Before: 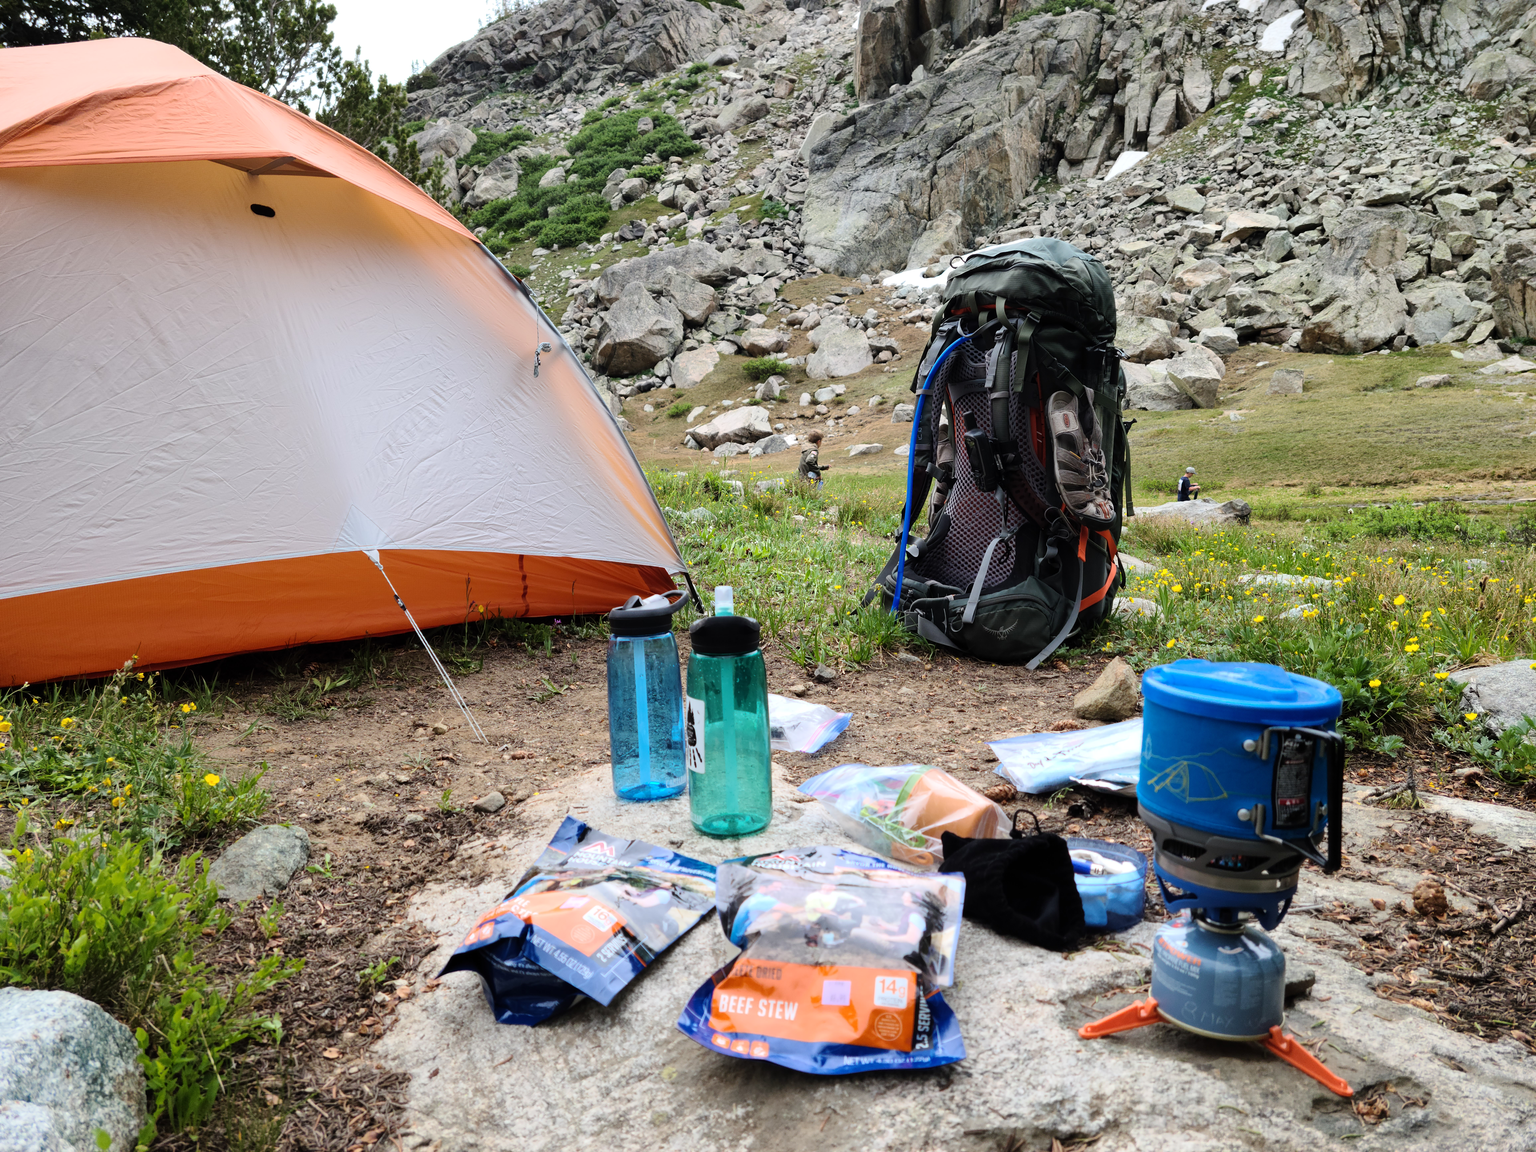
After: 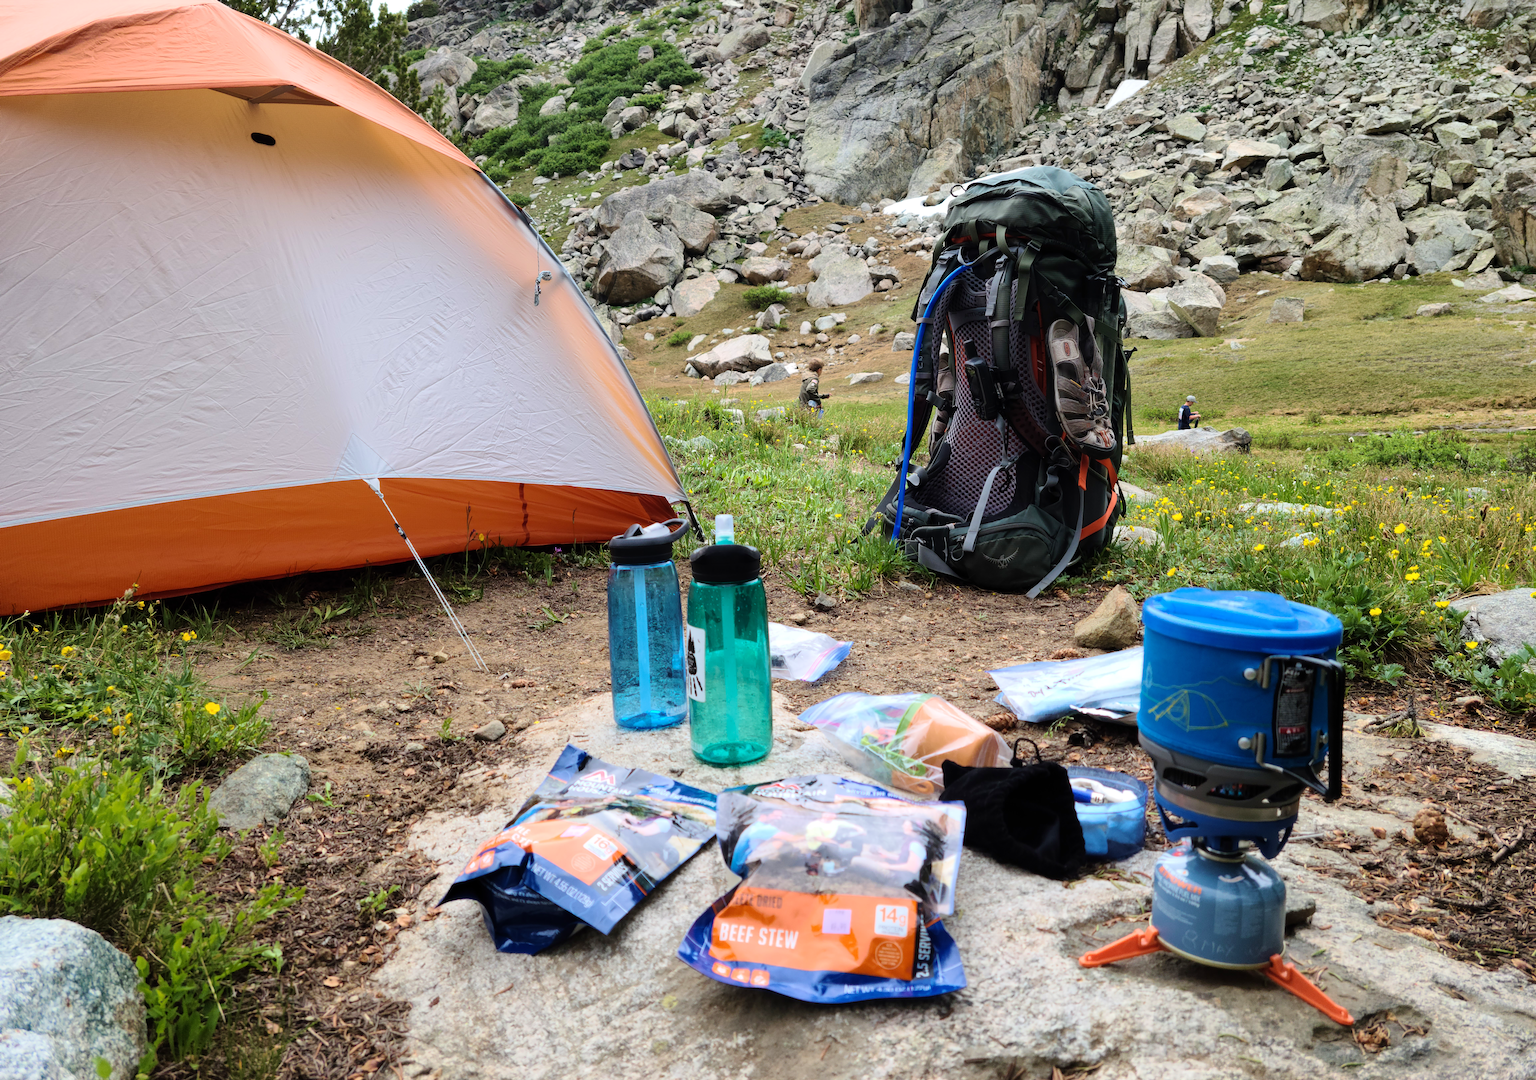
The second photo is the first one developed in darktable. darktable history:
velvia: on, module defaults
crop and rotate: top 6.25%
